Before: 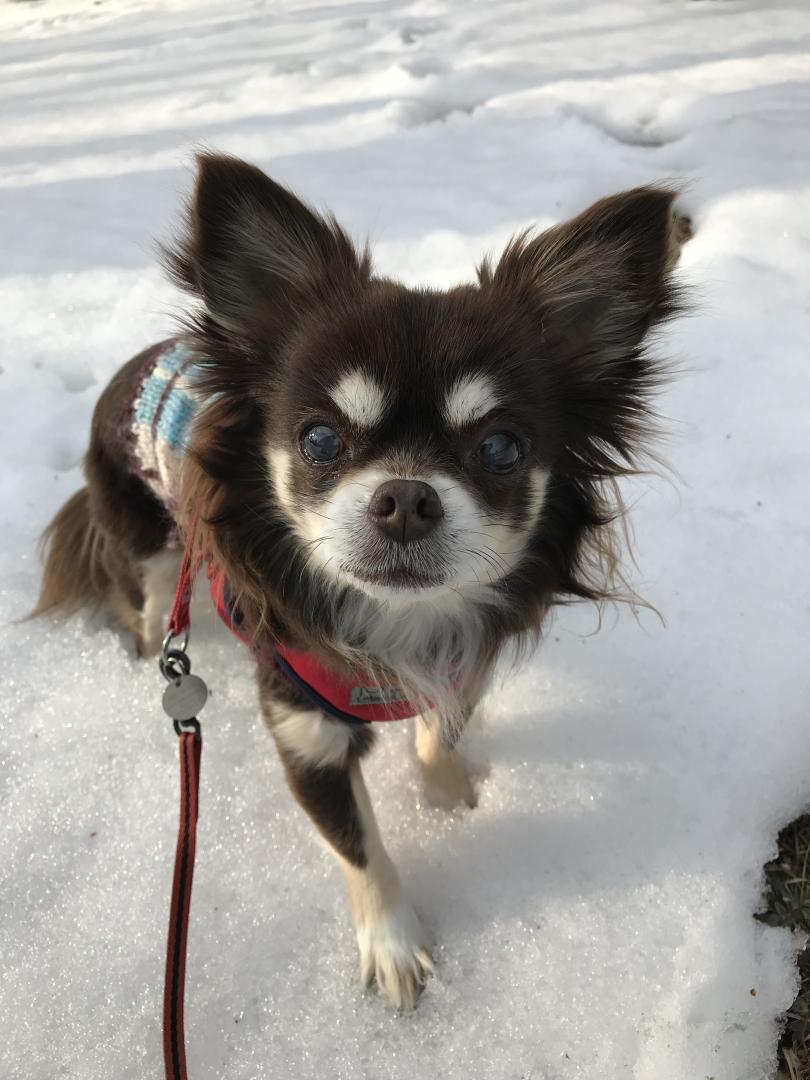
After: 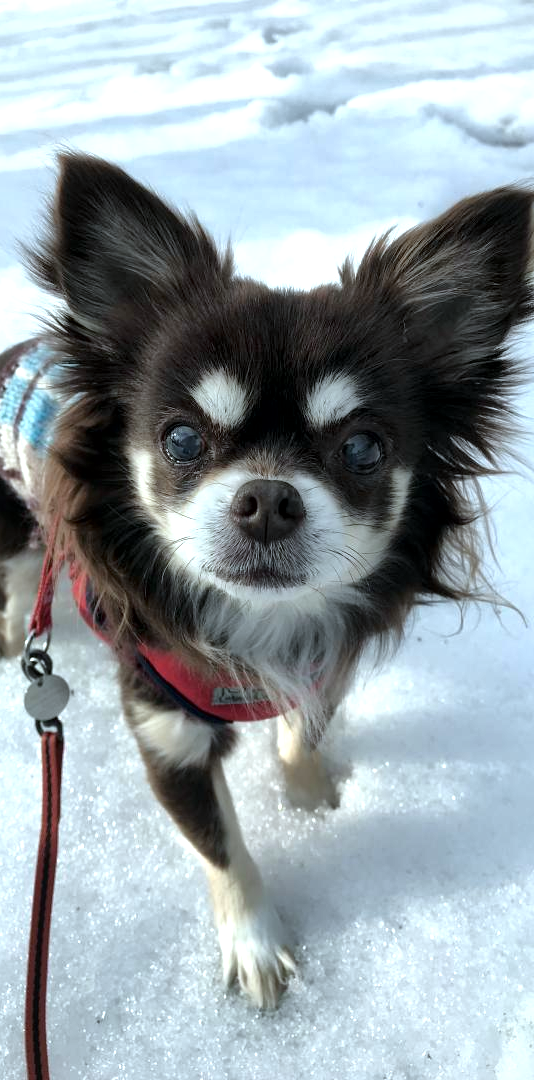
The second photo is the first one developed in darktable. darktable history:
tone equalizer: -8 EV -0.414 EV, -7 EV -0.387 EV, -6 EV -0.295 EV, -5 EV -0.238 EV, -3 EV 0.192 EV, -2 EV 0.354 EV, -1 EV 0.371 EV, +0 EV 0.446 EV
local contrast: mode bilateral grid, contrast 21, coarseness 49, detail 162%, midtone range 0.2
color calibration: illuminant F (fluorescent), F source F9 (Cool White Deluxe 4150 K) – high CRI, x 0.374, y 0.373, temperature 4154.69 K
crop: left 17.045%, right 17.01%
